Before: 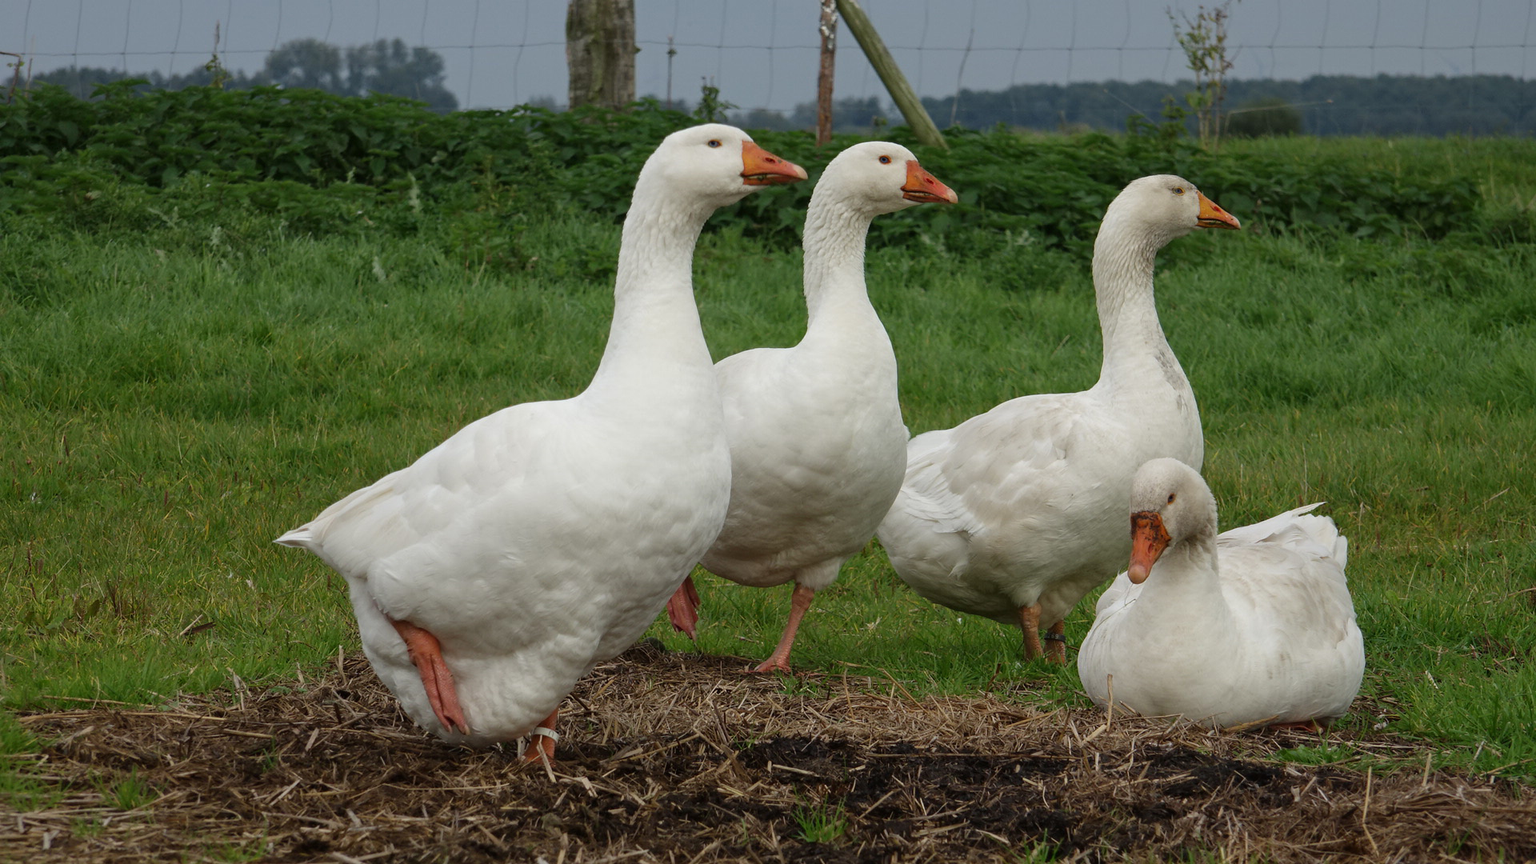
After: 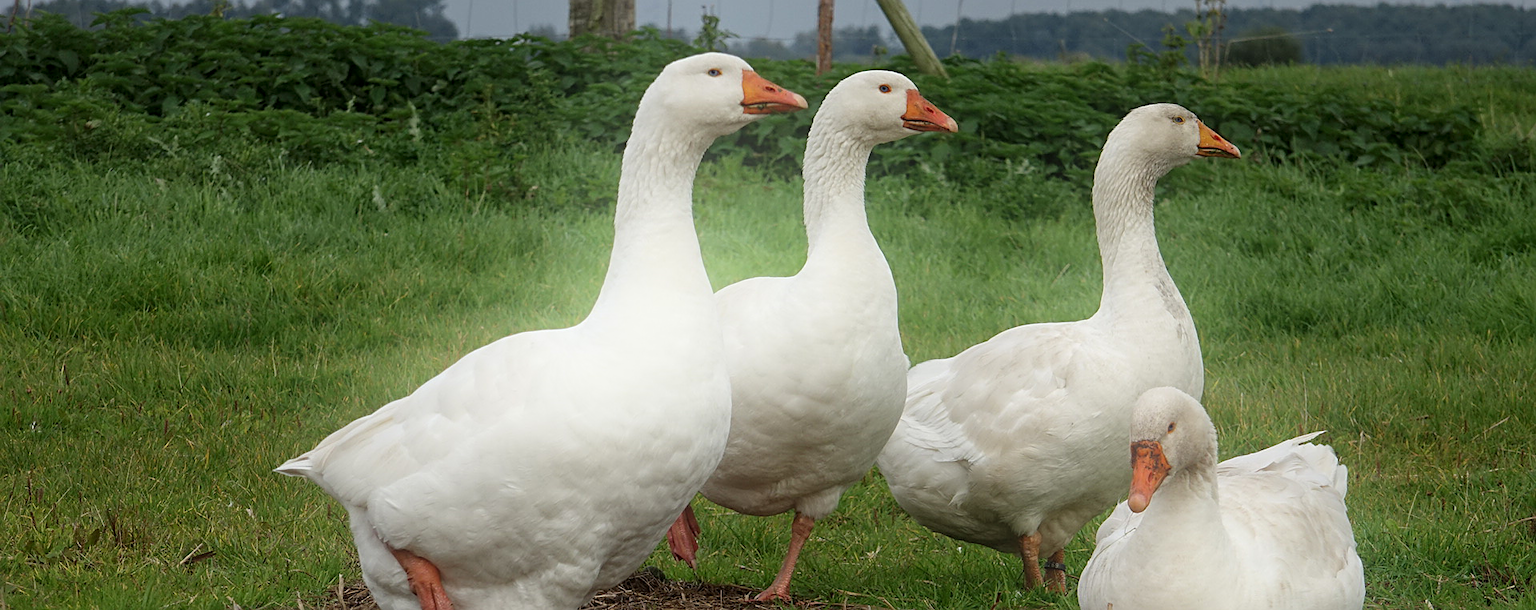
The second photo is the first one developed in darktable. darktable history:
bloom: on, module defaults
sharpen: on, module defaults
local contrast: highlights 100%, shadows 100%, detail 120%, midtone range 0.2
crop and rotate: top 8.293%, bottom 20.996%
